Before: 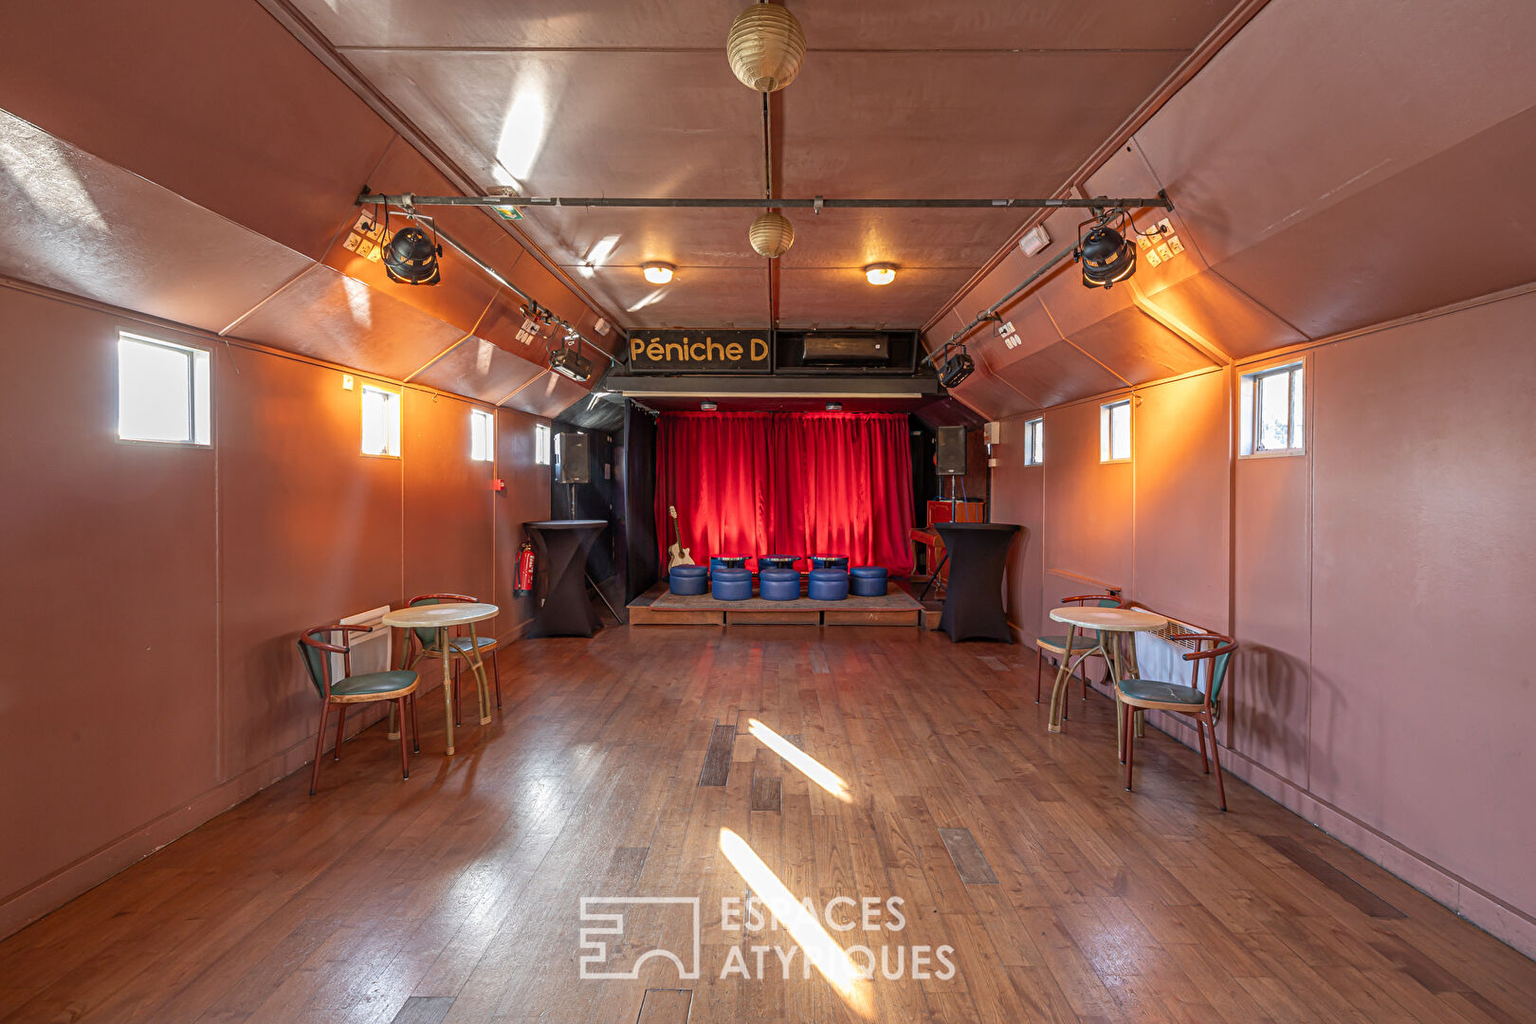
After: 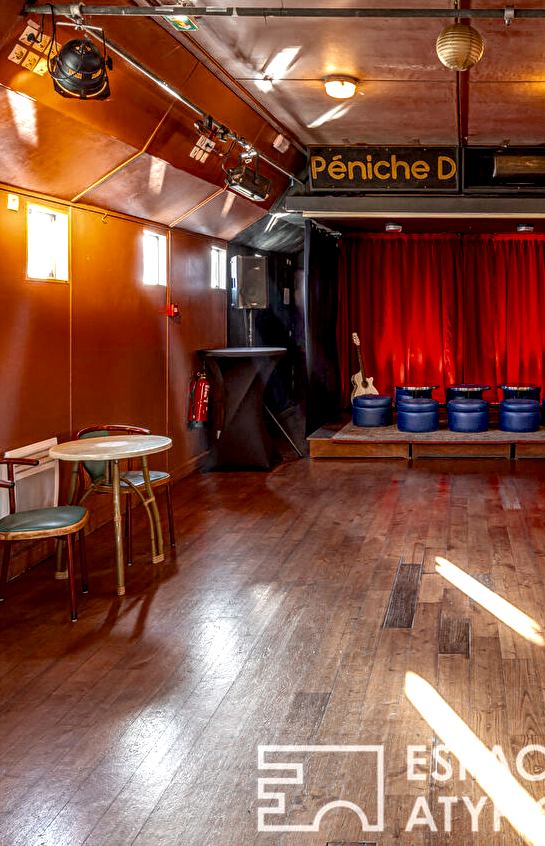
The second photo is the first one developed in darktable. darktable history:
local contrast: detail 156%
color balance rgb: linear chroma grading › shadows -2.209%, linear chroma grading › highlights -14.614%, linear chroma grading › global chroma -9.442%, linear chroma grading › mid-tones -10.215%, perceptual saturation grading › global saturation 31.047%, saturation formula JzAzBz (2021)
crop and rotate: left 21.86%, top 18.687%, right 44.465%, bottom 2.971%
